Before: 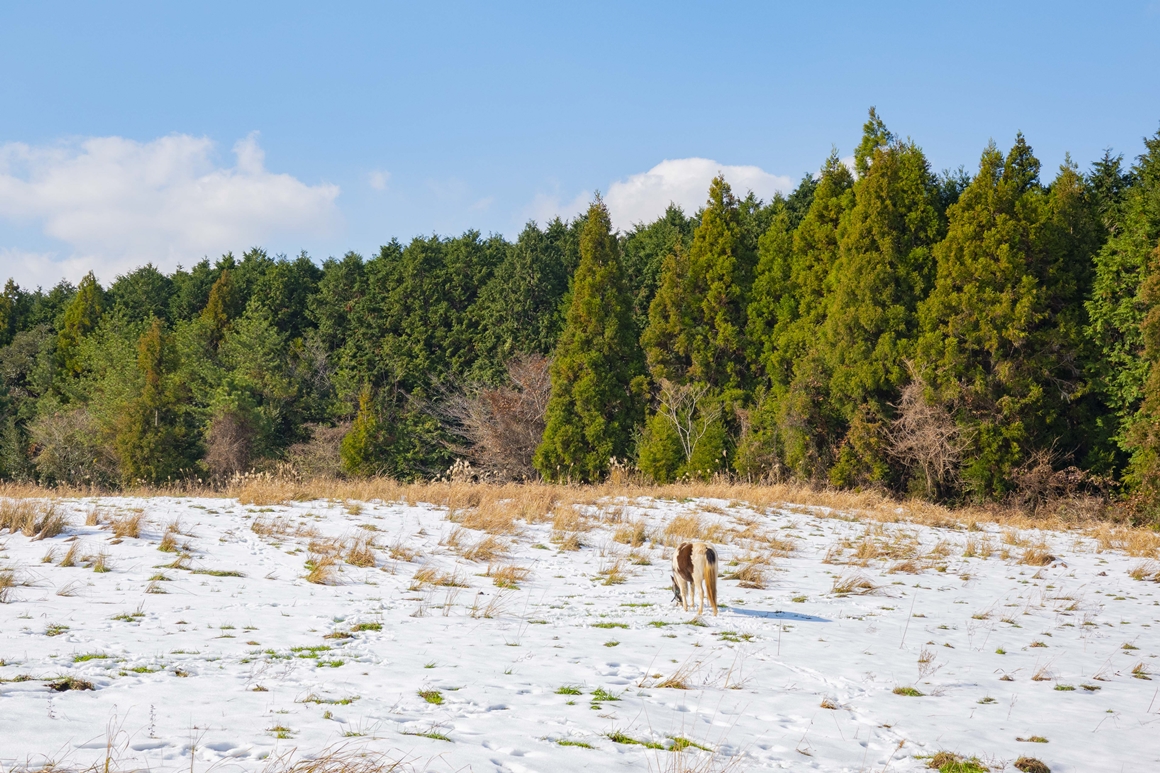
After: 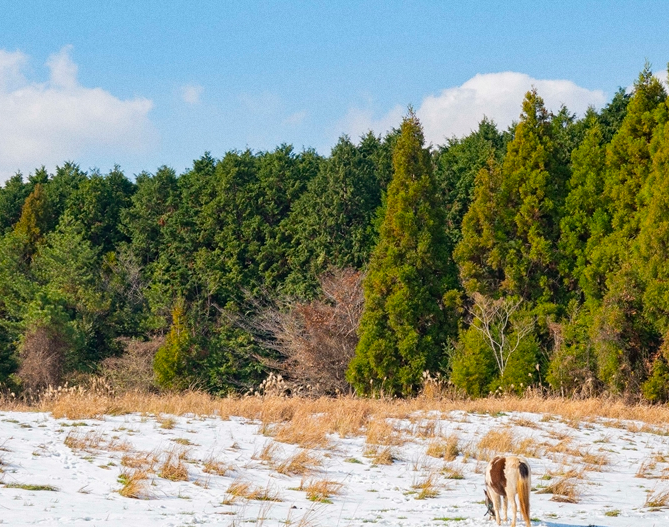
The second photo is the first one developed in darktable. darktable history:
crop: left 16.202%, top 11.208%, right 26.045%, bottom 20.557%
grain: coarseness 0.09 ISO, strength 16.61%
